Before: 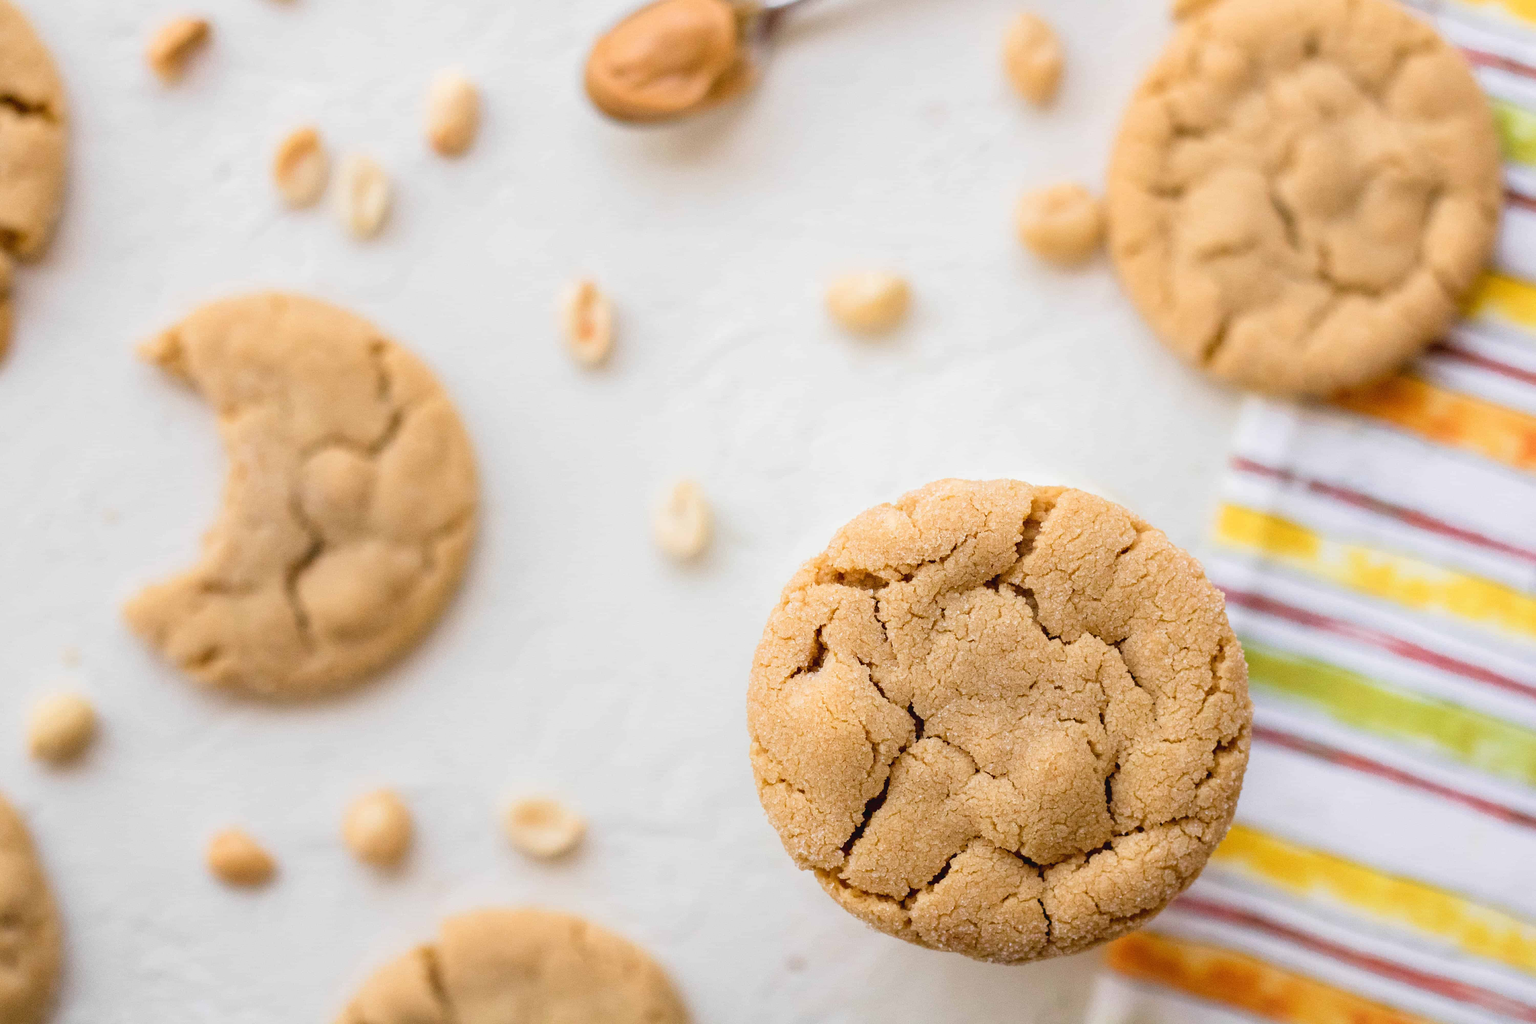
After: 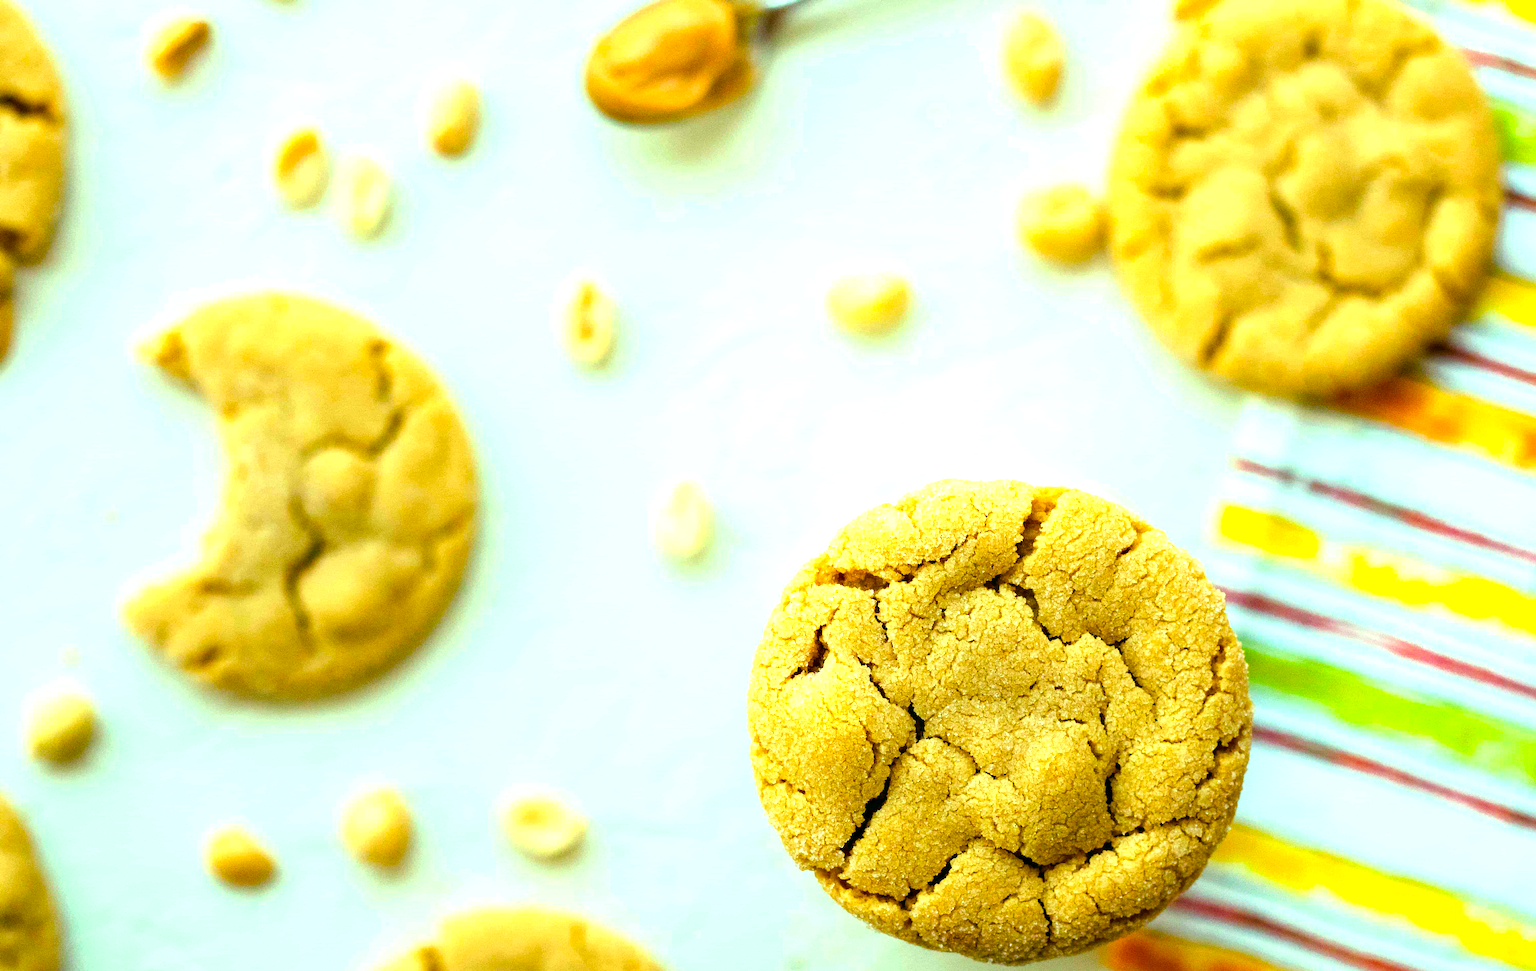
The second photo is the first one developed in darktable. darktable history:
crop and rotate: top 0%, bottom 5.097%
contrast brightness saturation: saturation 0.5
color balance rgb: shadows lift › luminance -7.7%, shadows lift › chroma 2.13%, shadows lift › hue 165.27°, power › luminance -7.77%, power › chroma 1.1%, power › hue 215.88°, highlights gain › luminance 15.15%, highlights gain › chroma 7%, highlights gain › hue 125.57°, global offset › luminance -0.33%, global offset › chroma 0.11%, global offset › hue 165.27°, perceptual saturation grading › global saturation 24.42%, perceptual saturation grading › highlights -24.42%, perceptual saturation grading › mid-tones 24.42%, perceptual saturation grading › shadows 40%, perceptual brilliance grading › global brilliance -5%, perceptual brilliance grading › highlights 24.42%, perceptual brilliance grading › mid-tones 7%, perceptual brilliance grading › shadows -5%
